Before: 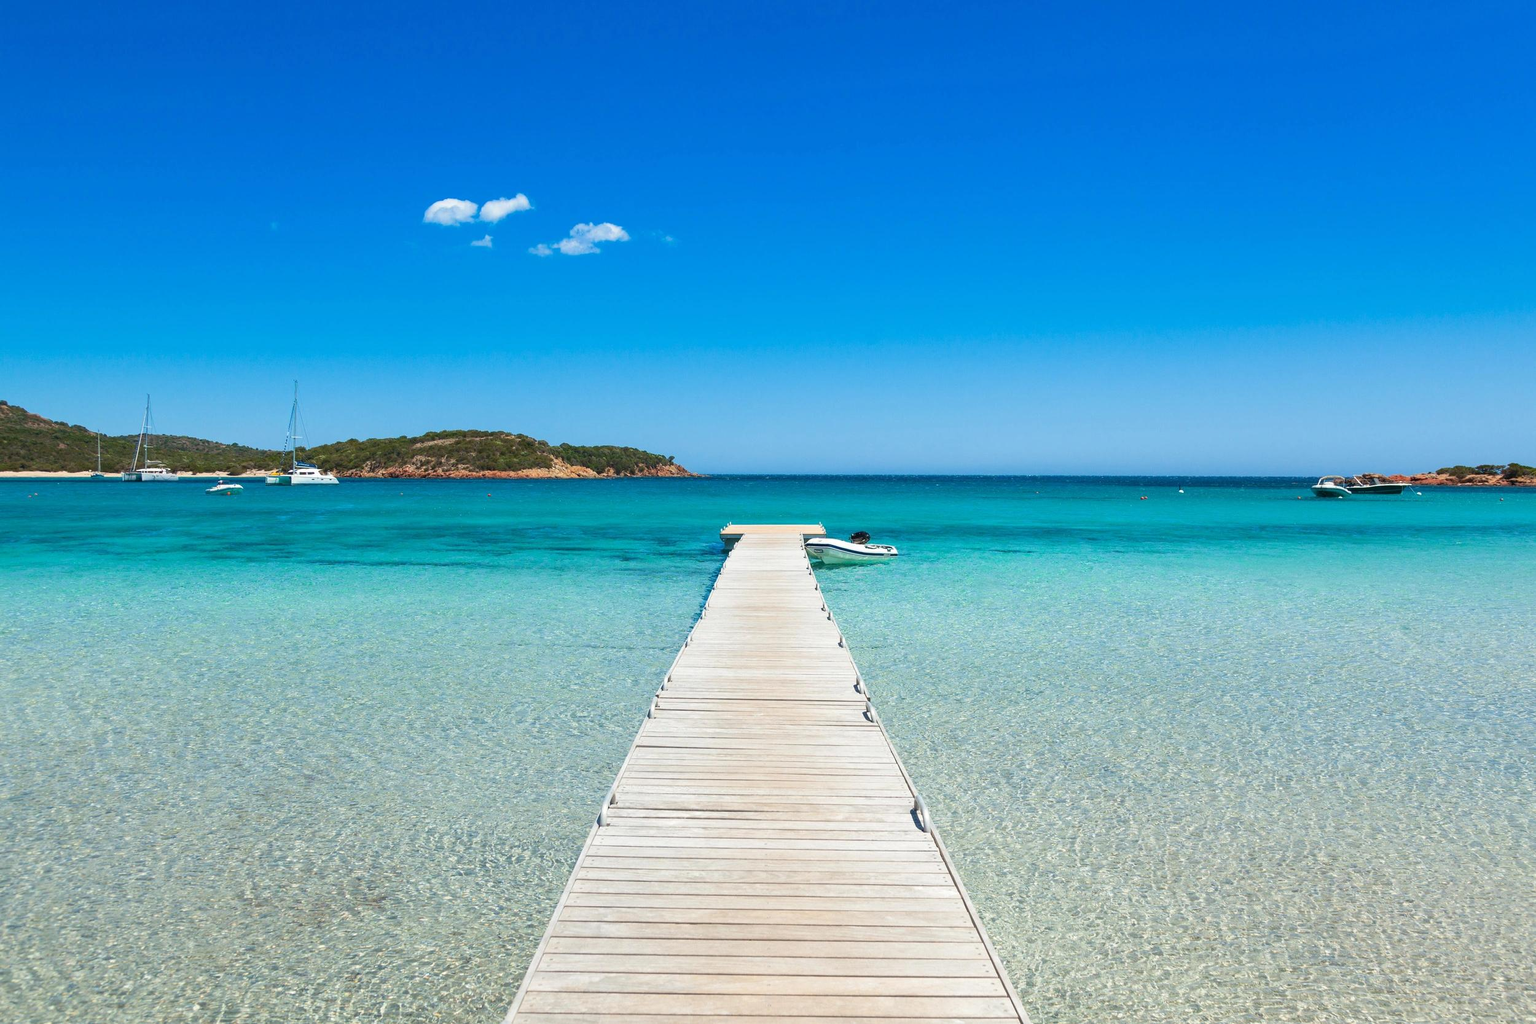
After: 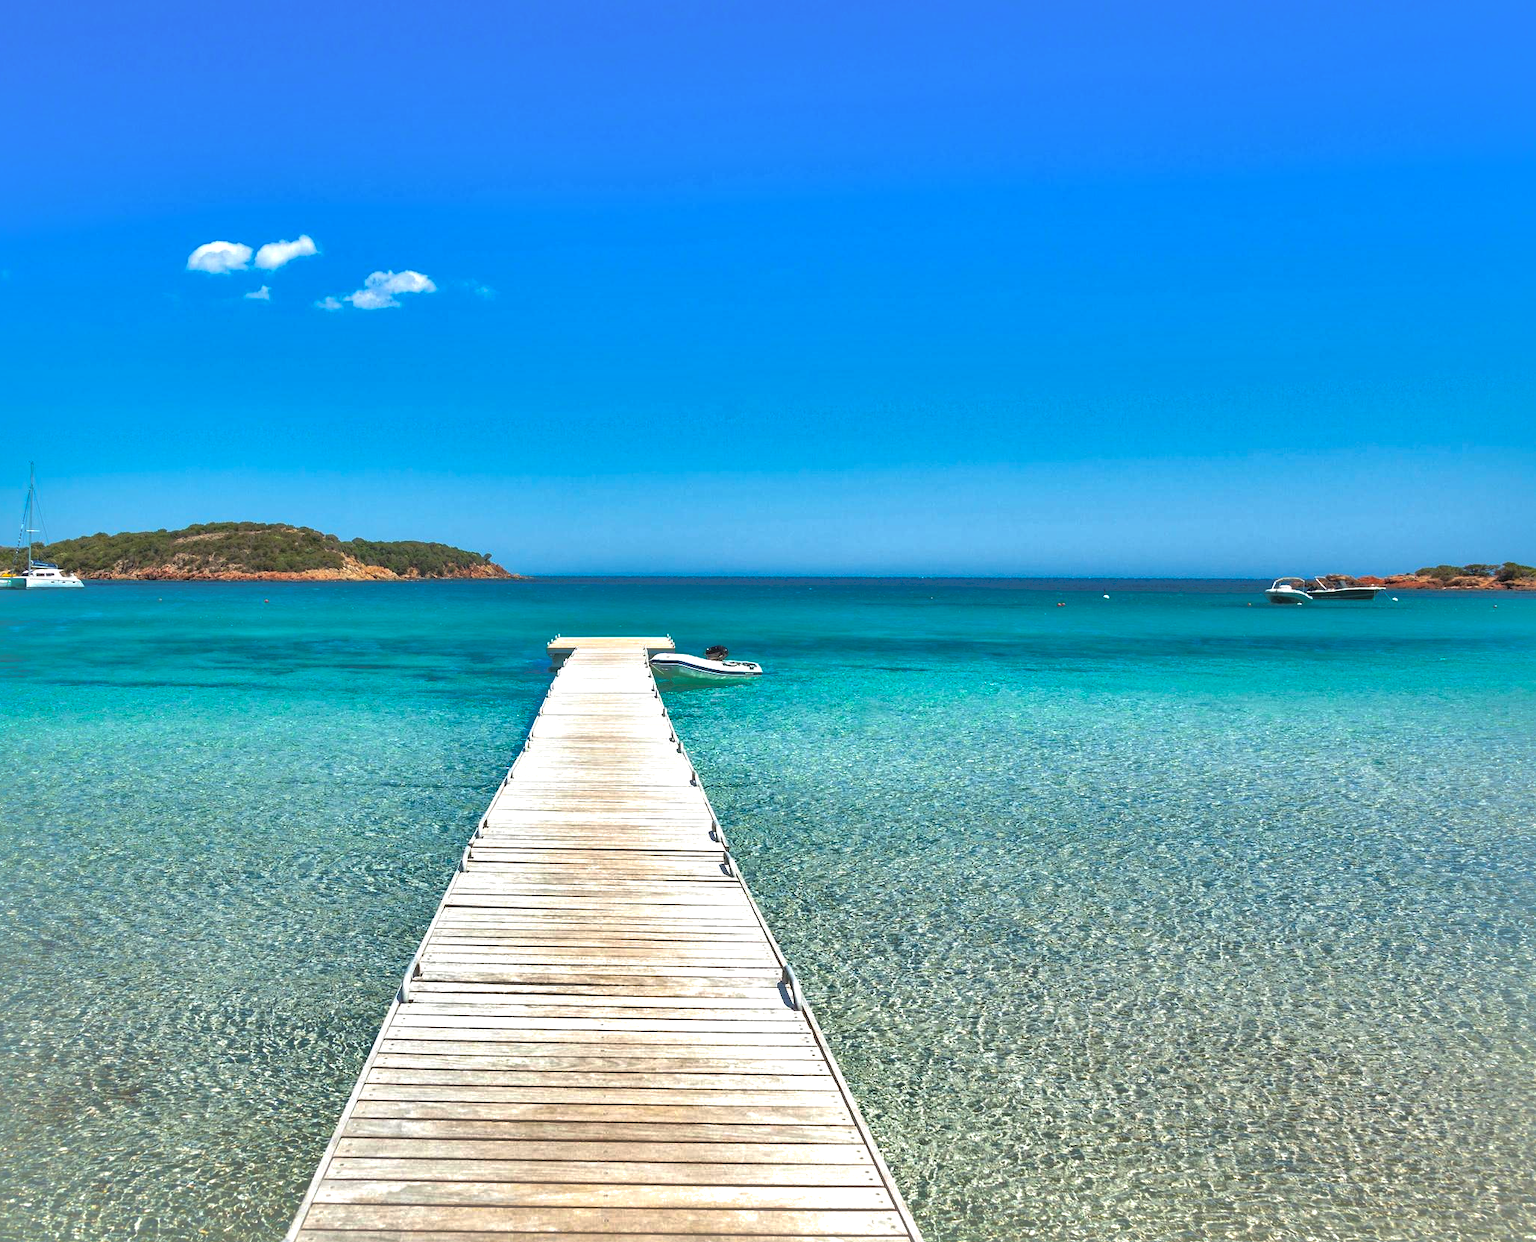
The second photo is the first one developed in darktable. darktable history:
tone equalizer: -8 EV -0.404 EV, -7 EV -0.368 EV, -6 EV -0.337 EV, -5 EV -0.249 EV, -3 EV 0.255 EV, -2 EV 0.354 EV, -1 EV 0.365 EV, +0 EV 0.419 EV, edges refinement/feathering 500, mask exposure compensation -1.57 EV, preserve details no
crop: left 17.576%, bottom 0.038%
local contrast: highlights 107%, shadows 98%, detail 119%, midtone range 0.2
contrast brightness saturation: brightness 0.152
shadows and highlights: shadows 38.16, highlights -74.63
